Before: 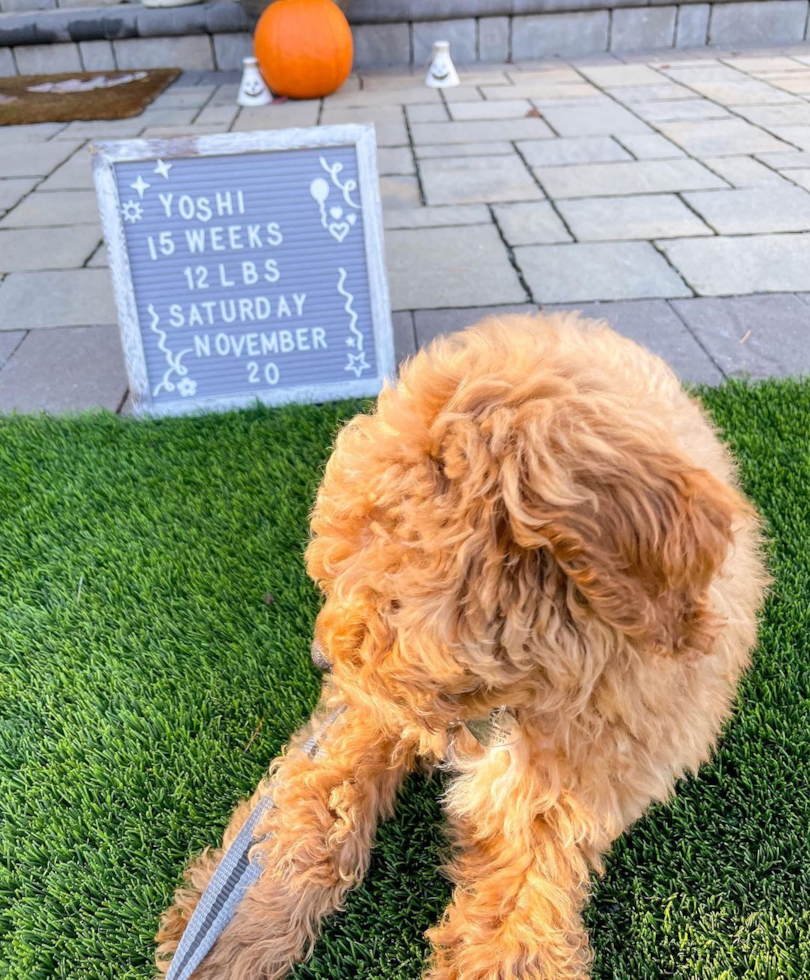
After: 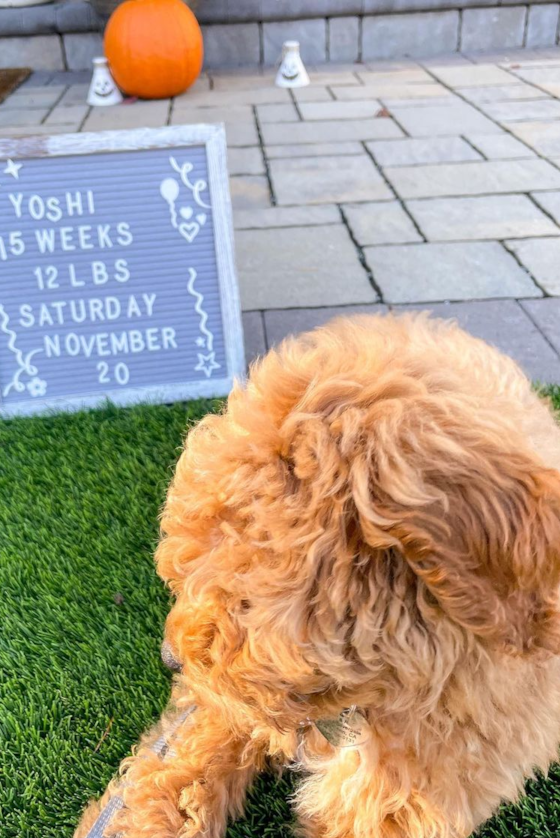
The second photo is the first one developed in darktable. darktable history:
crop: left 18.567%, right 12.216%, bottom 14.457%
